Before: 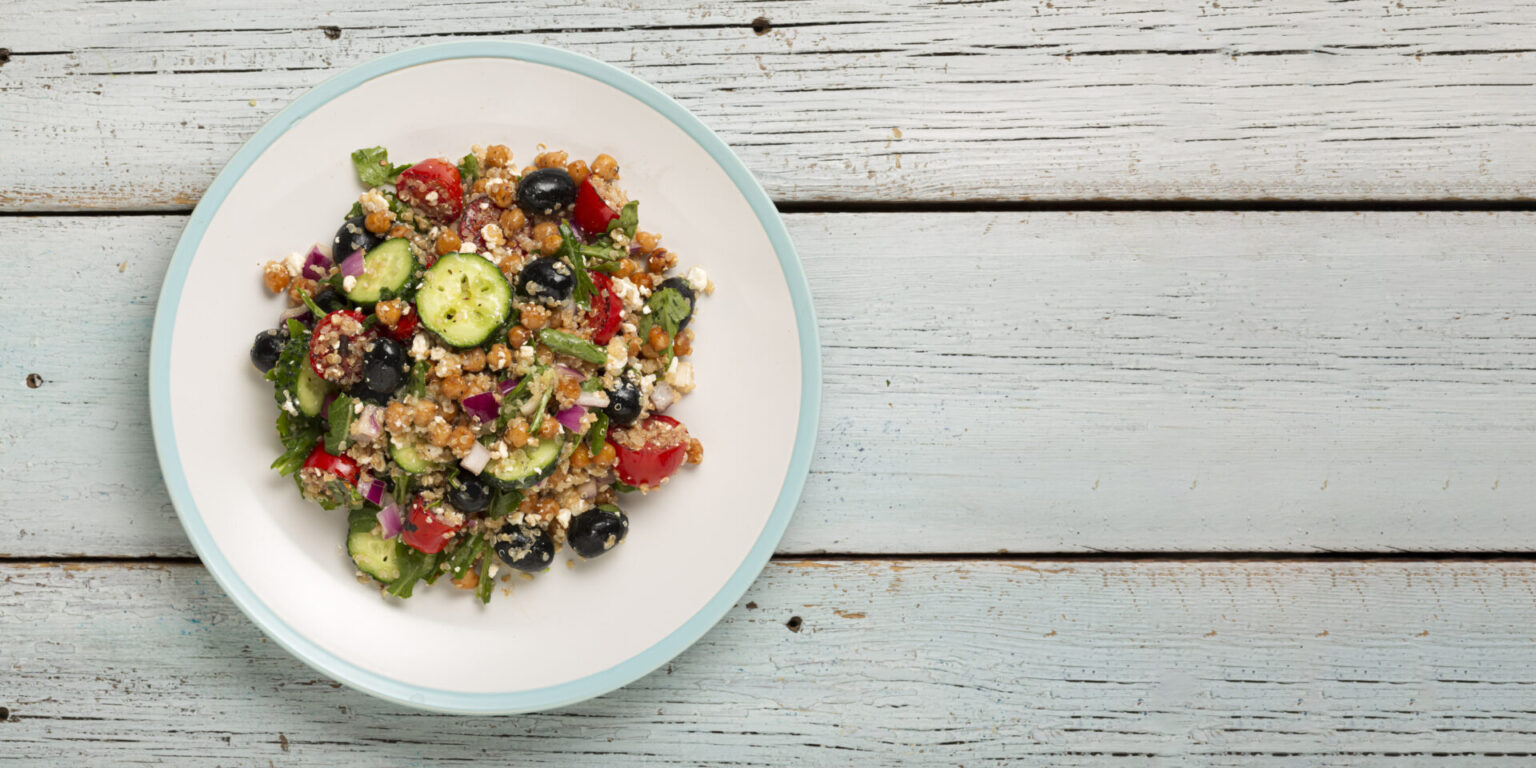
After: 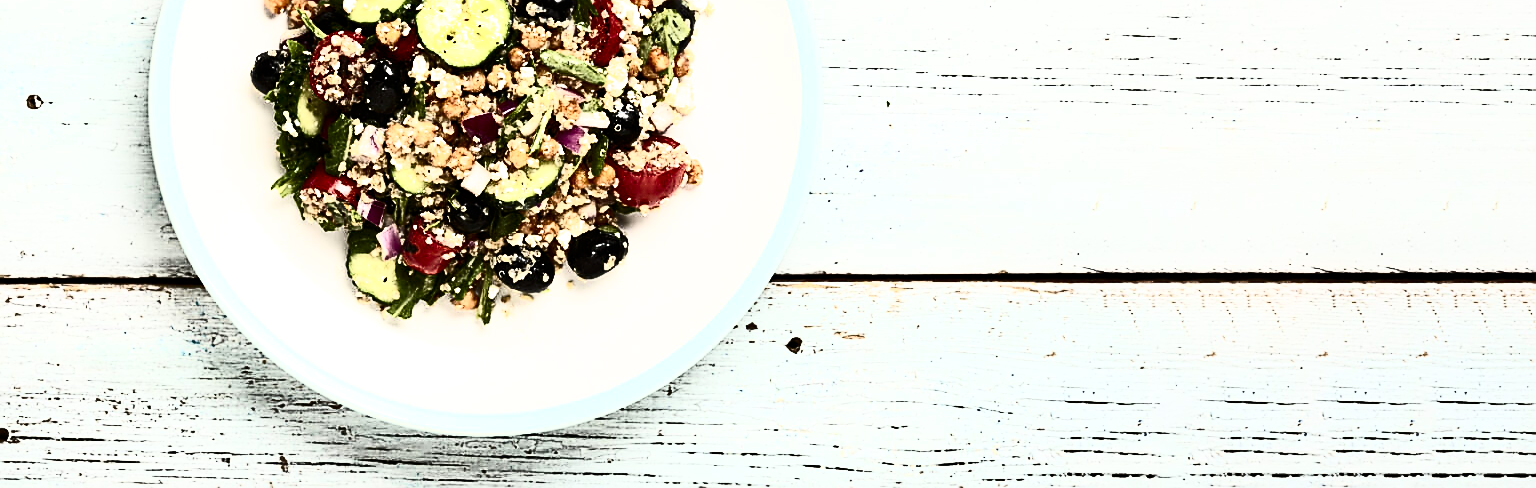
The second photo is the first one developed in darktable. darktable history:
filmic rgb: white relative exposure 2.2 EV, hardness 6.97
crop and rotate: top 36.435%
contrast brightness saturation: contrast 0.93, brightness 0.2
sharpen: radius 1.4, amount 1.25, threshold 0.7
